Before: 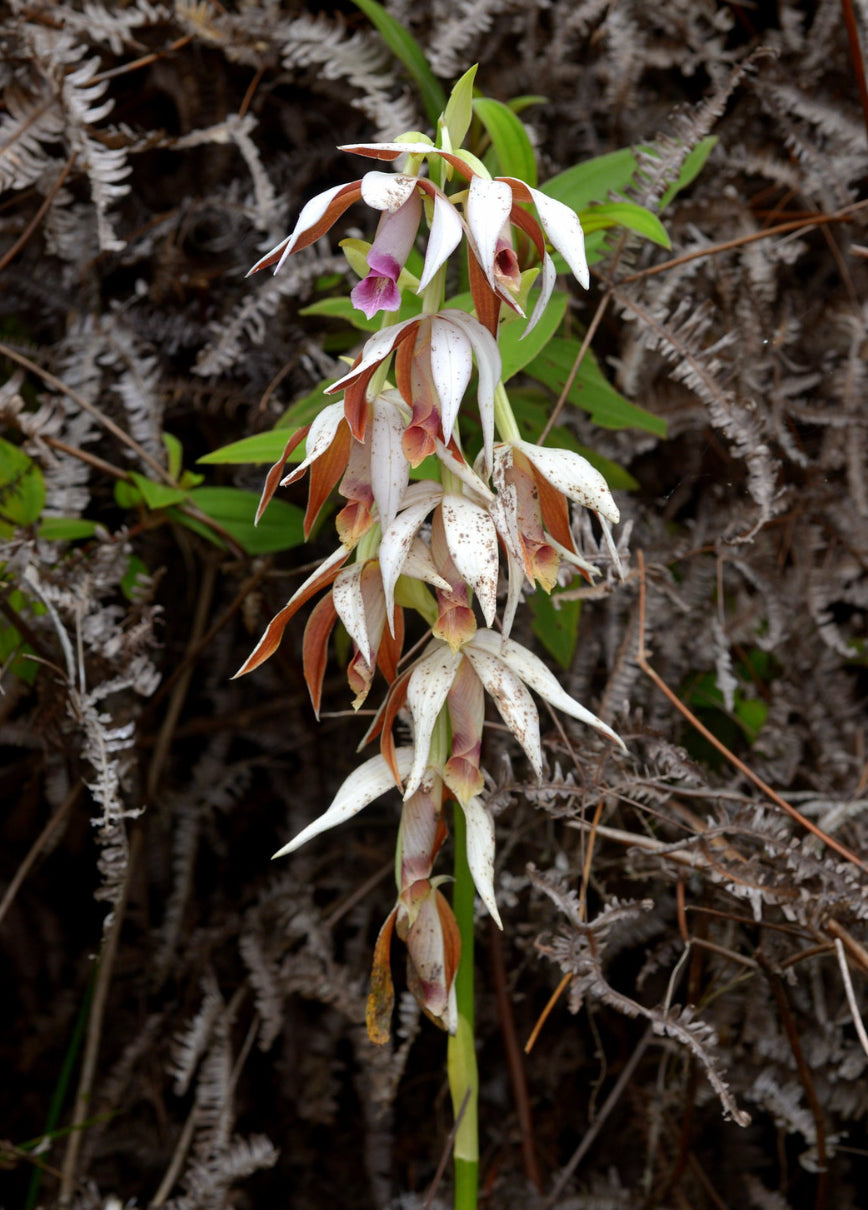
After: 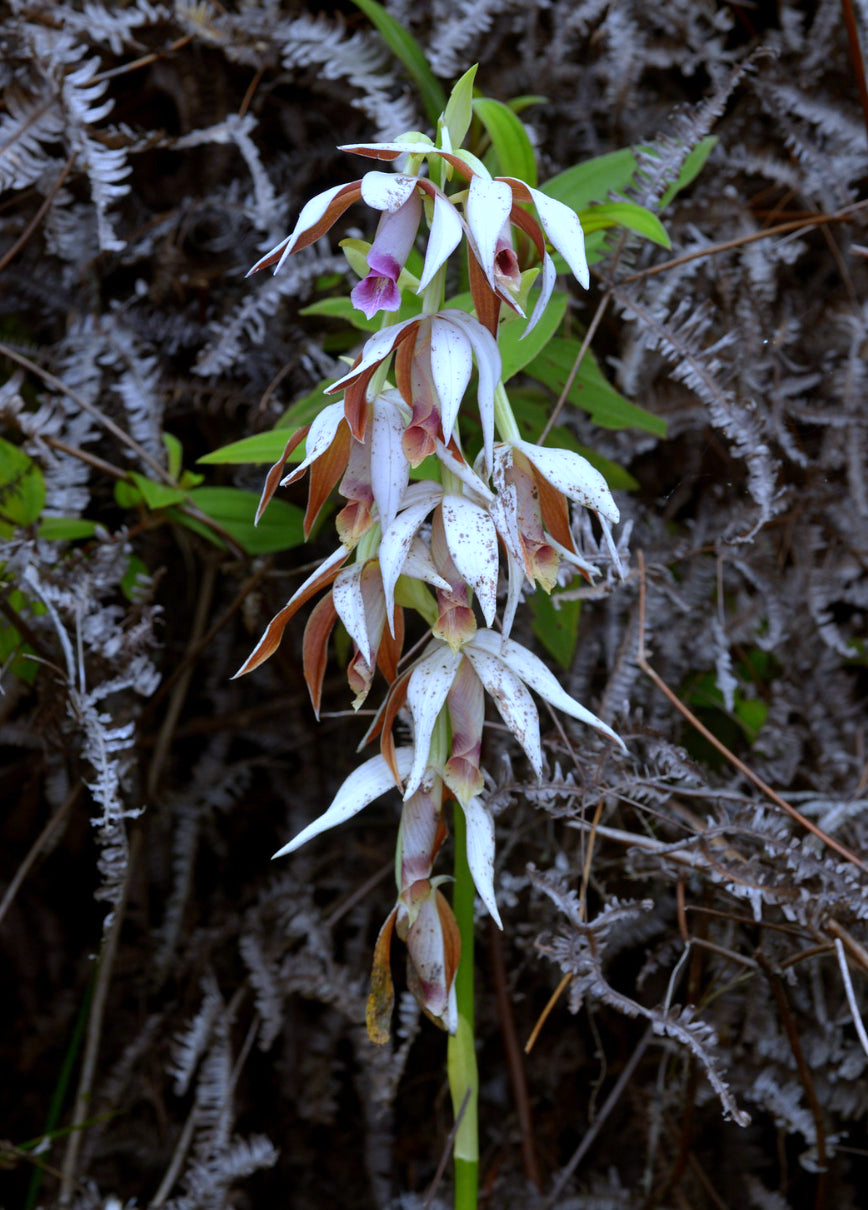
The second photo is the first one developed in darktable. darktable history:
white balance: red 0.871, blue 1.249
